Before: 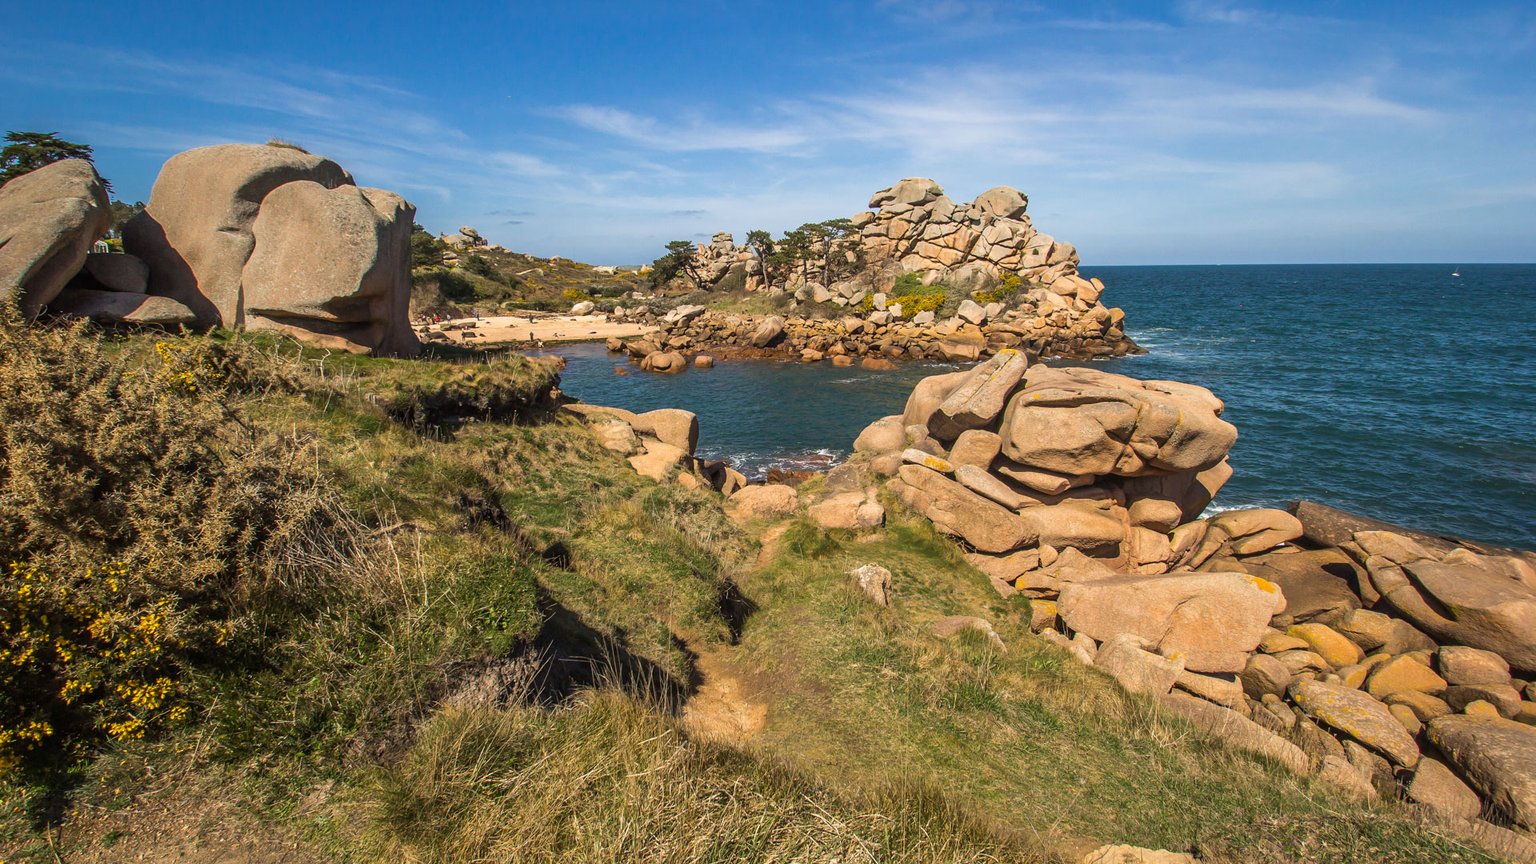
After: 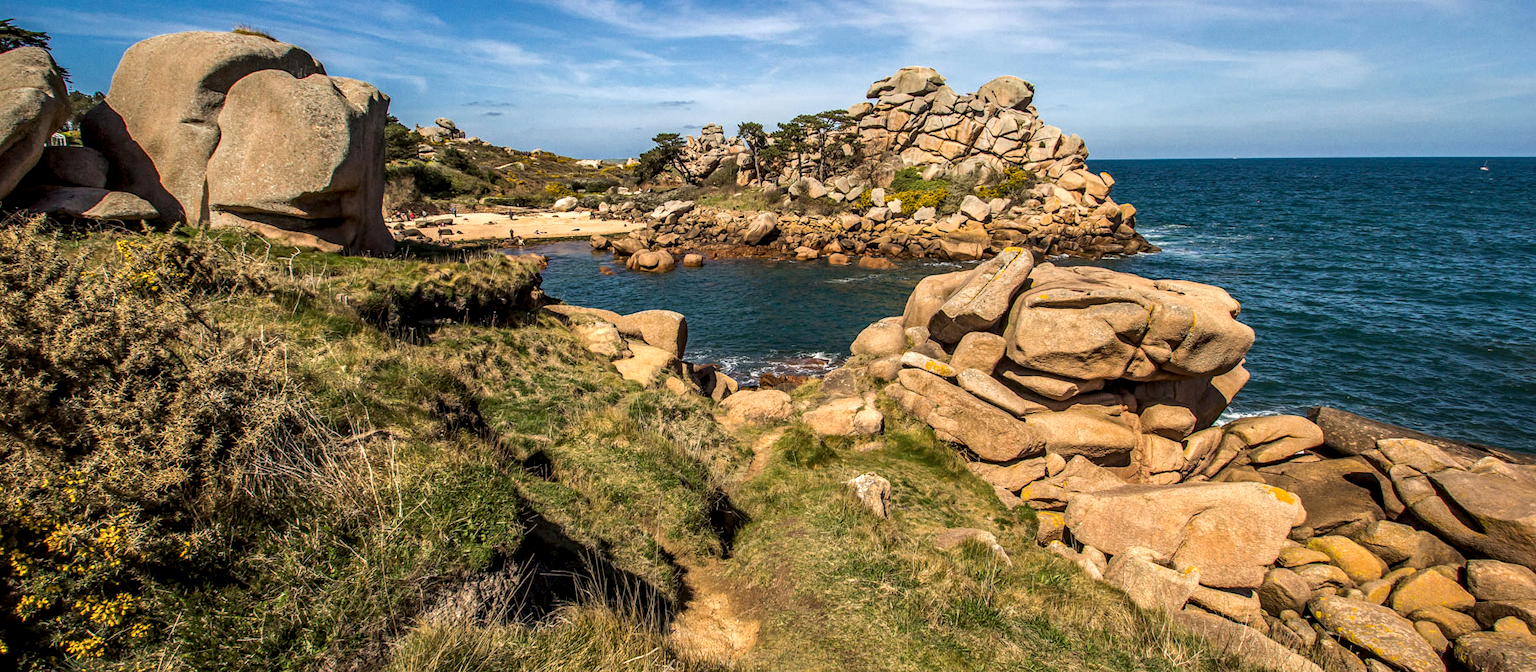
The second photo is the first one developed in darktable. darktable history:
grain: coarseness 0.09 ISO, strength 10%
crop and rotate: left 2.991%, top 13.302%, right 1.981%, bottom 12.636%
haze removal: adaptive false
local contrast: detail 150%
